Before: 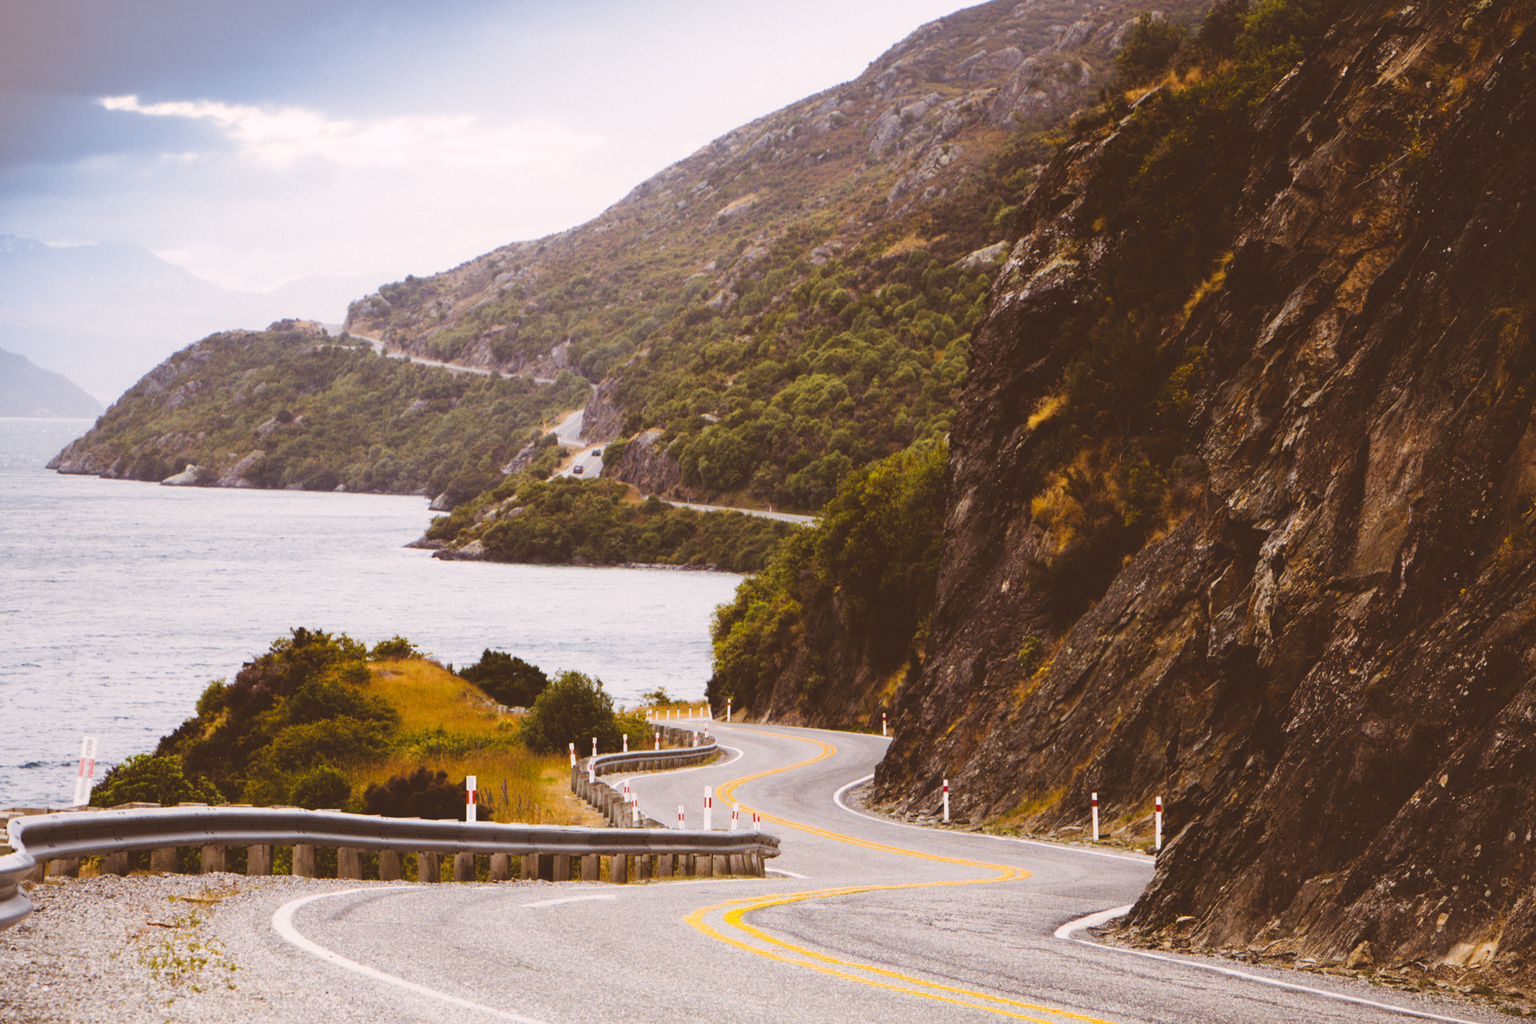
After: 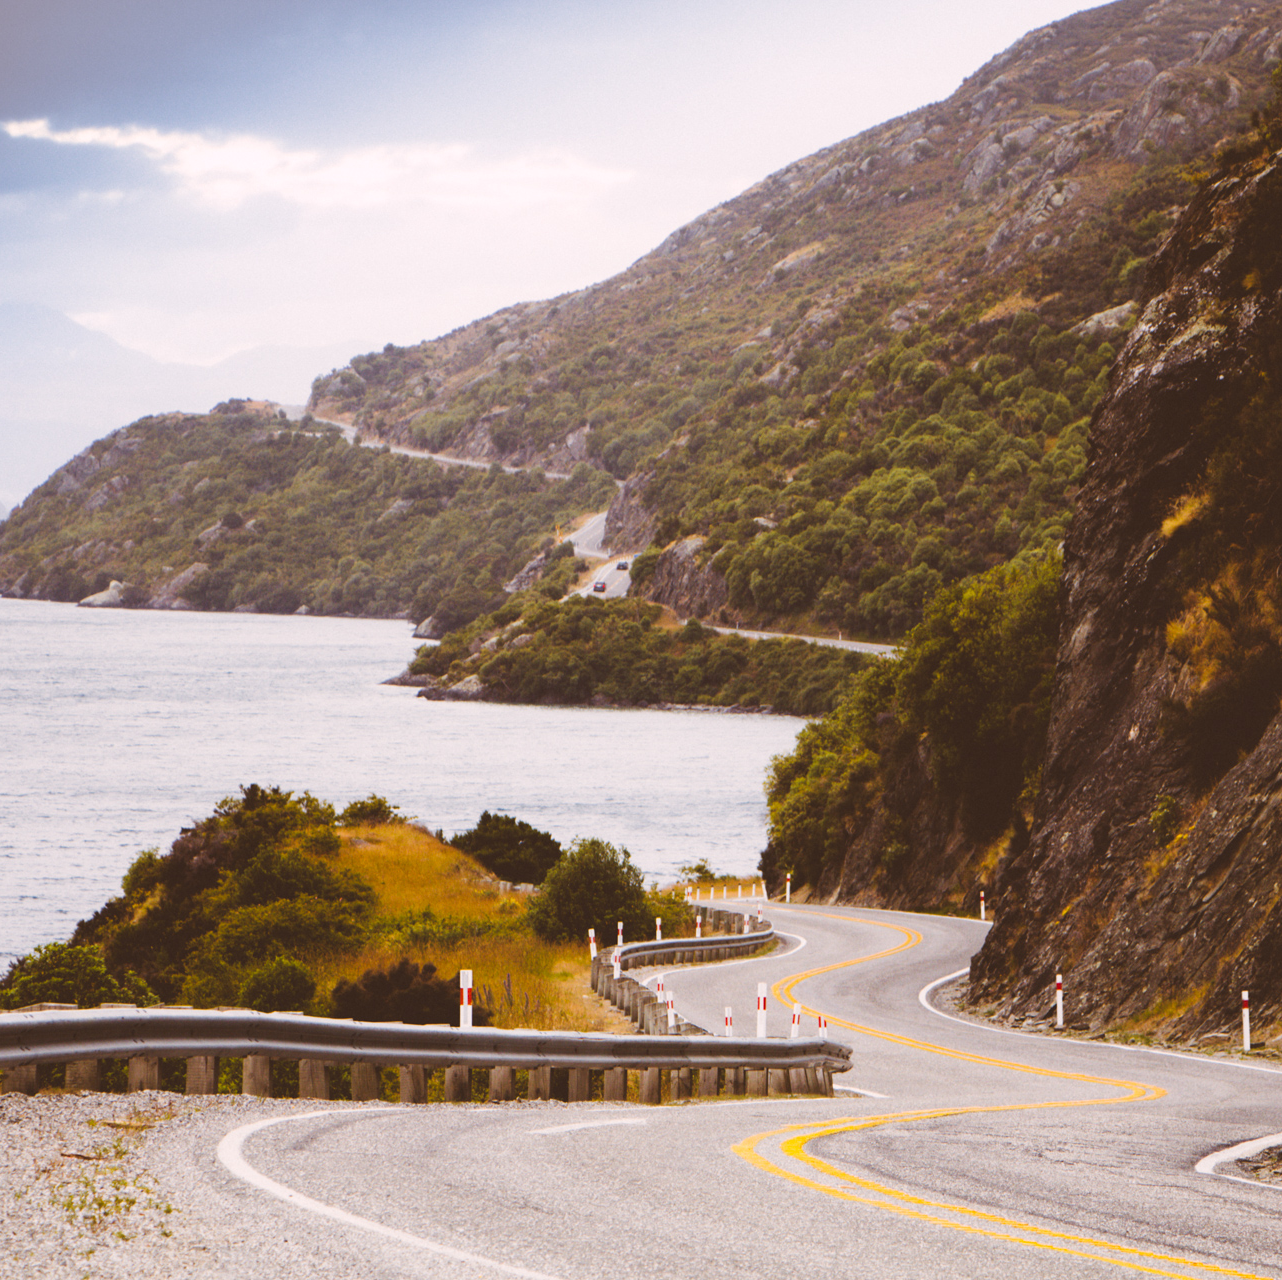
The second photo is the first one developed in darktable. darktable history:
crop and rotate: left 6.445%, right 26.769%
